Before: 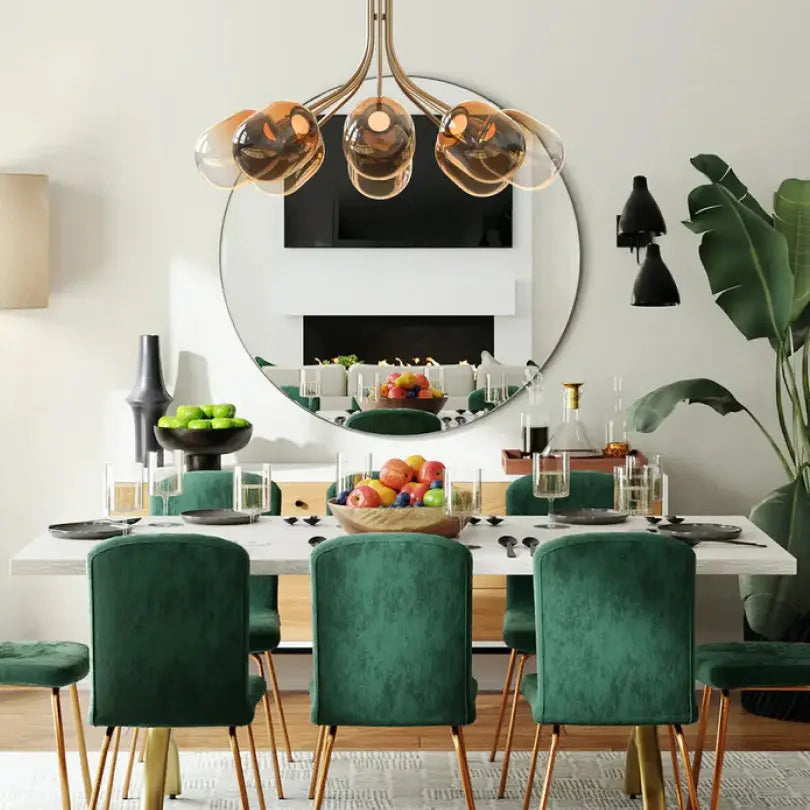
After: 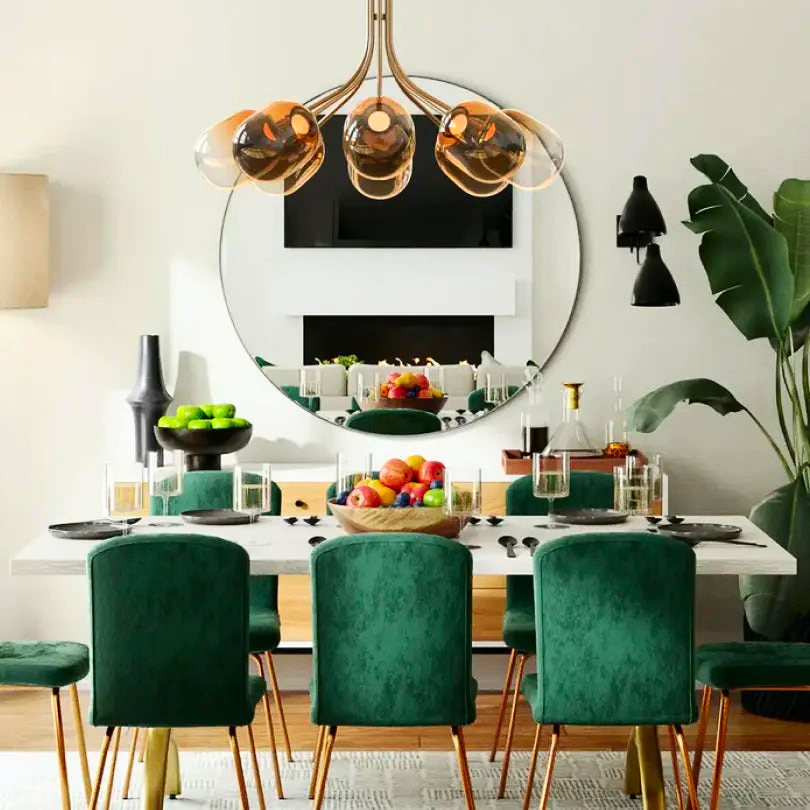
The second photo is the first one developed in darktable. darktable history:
contrast brightness saturation: contrast 0.156, saturation 0.333
